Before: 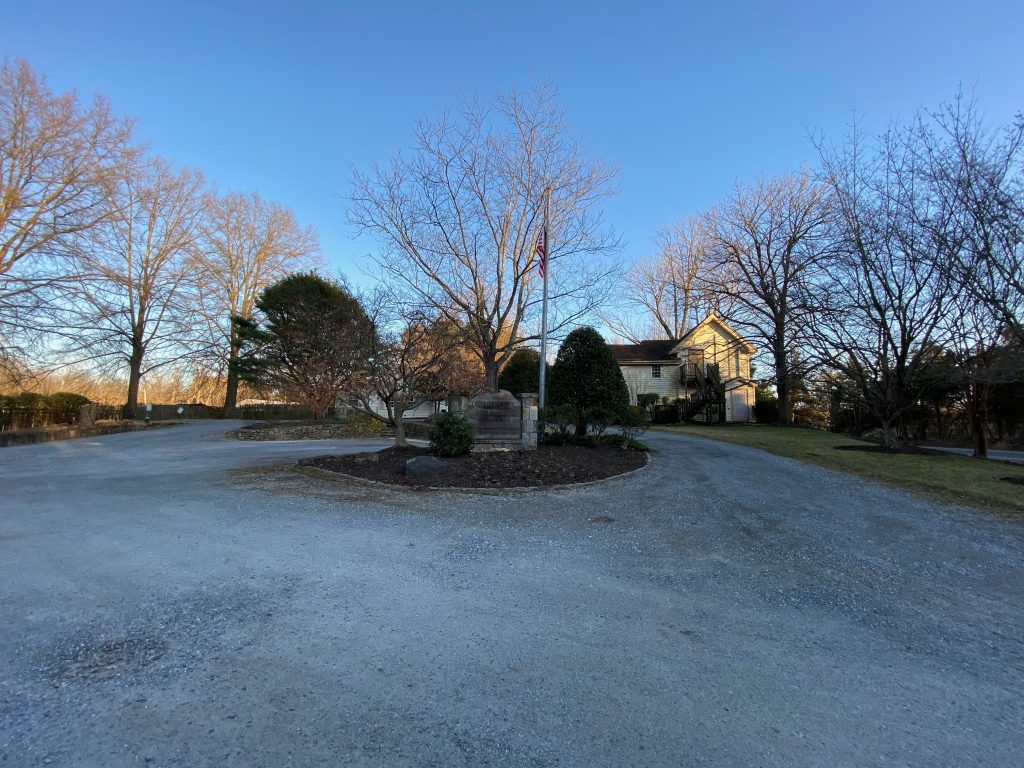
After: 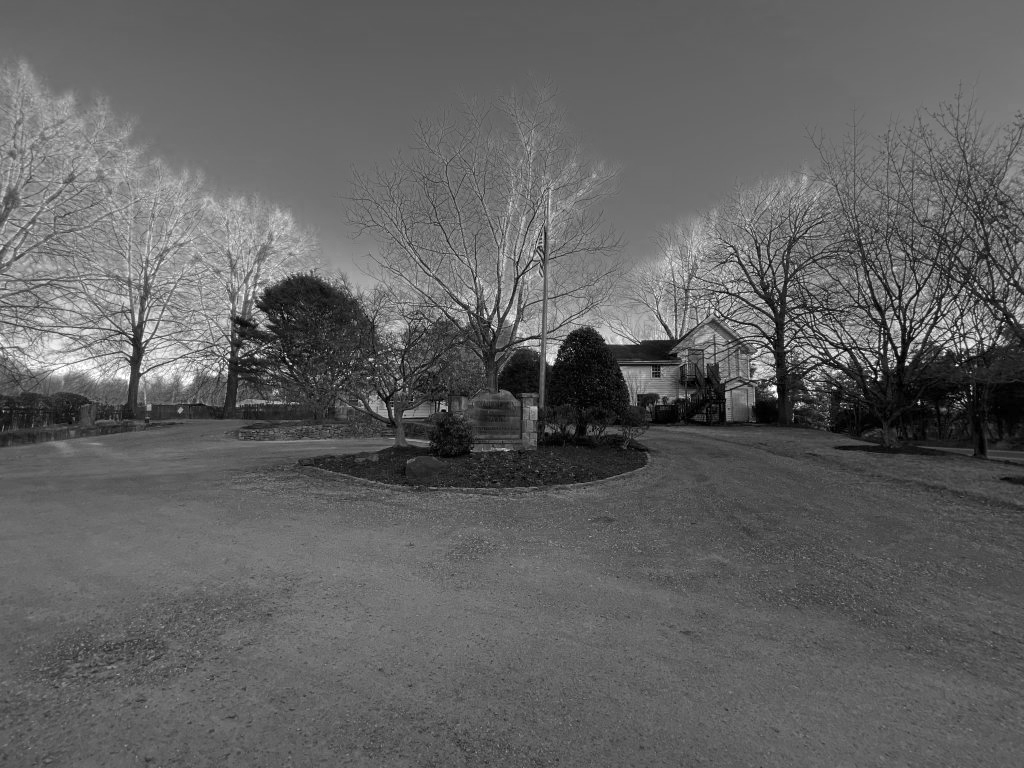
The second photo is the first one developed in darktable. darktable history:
exposure: exposure 0.293 EV, compensate exposure bias true, compensate highlight preservation false
color zones: curves: ch0 [(0.002, 0.429) (0.121, 0.212) (0.198, 0.113) (0.276, 0.344) (0.331, 0.541) (0.41, 0.56) (0.482, 0.289) (0.619, 0.227) (0.721, 0.18) (0.821, 0.435) (0.928, 0.555) (1, 0.587)]; ch1 [(0, 0) (0.143, 0) (0.286, 0) (0.429, 0) (0.571, 0) (0.714, 0) (0.857, 0)]
